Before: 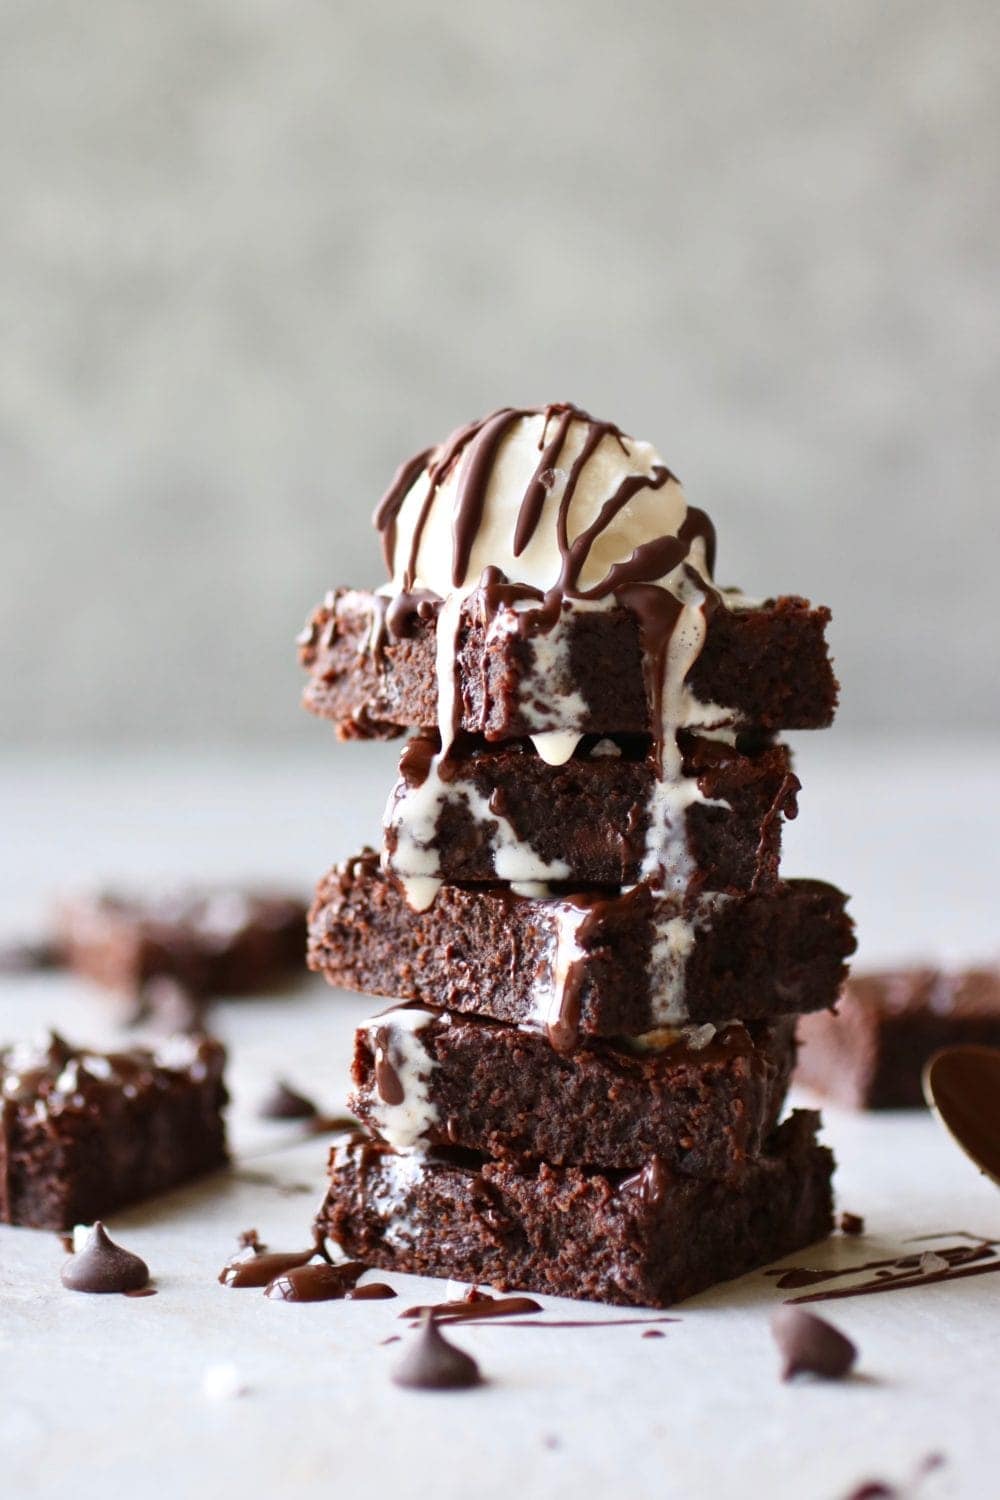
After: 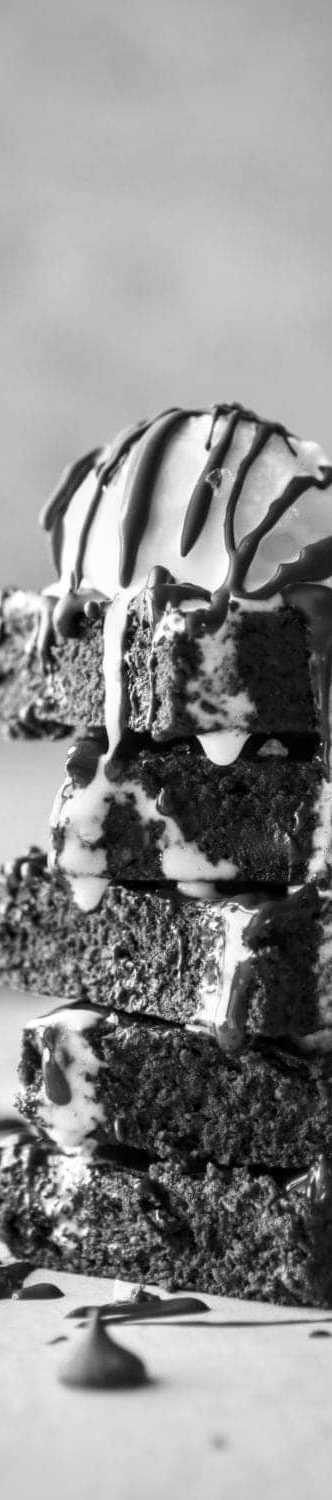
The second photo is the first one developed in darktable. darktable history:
local contrast: detail 130%
crop: left 33.36%, right 33.36%
monochrome: a 32, b 64, size 2.3
tone equalizer: on, module defaults
color balance rgb: perceptual saturation grading › global saturation -1%
vignetting: fall-off radius 60.92%
